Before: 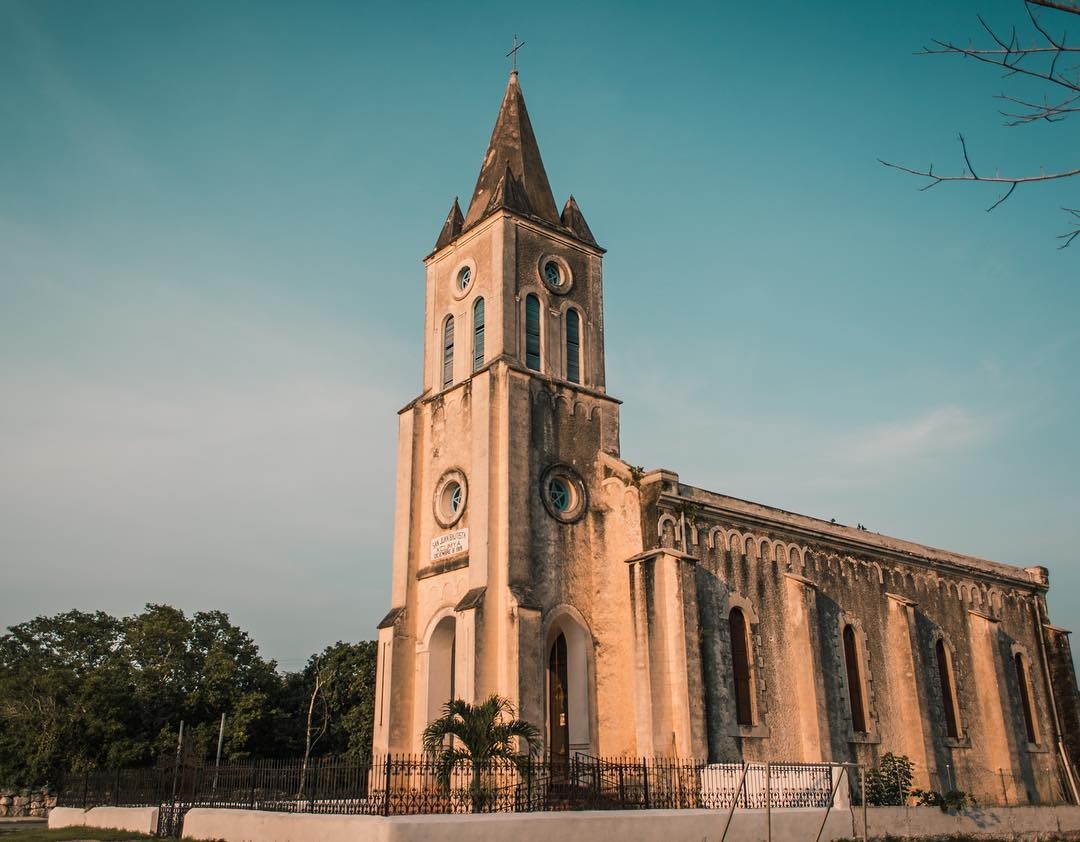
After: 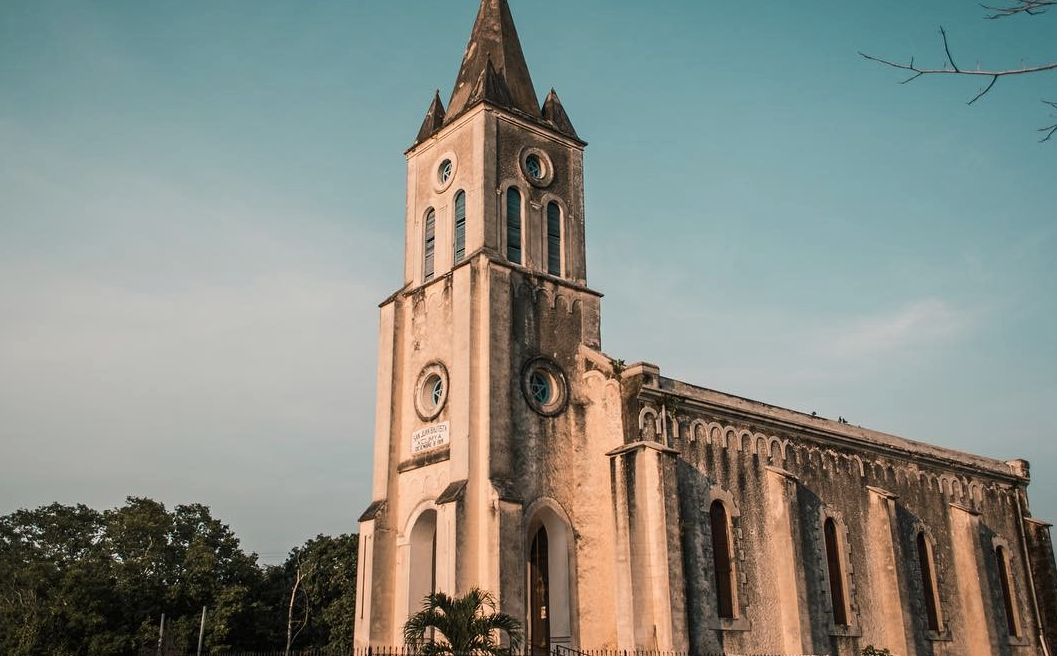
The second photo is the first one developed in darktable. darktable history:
contrast brightness saturation: contrast 0.11, saturation -0.17
crop and rotate: left 1.814%, top 12.818%, right 0.25%, bottom 9.225%
